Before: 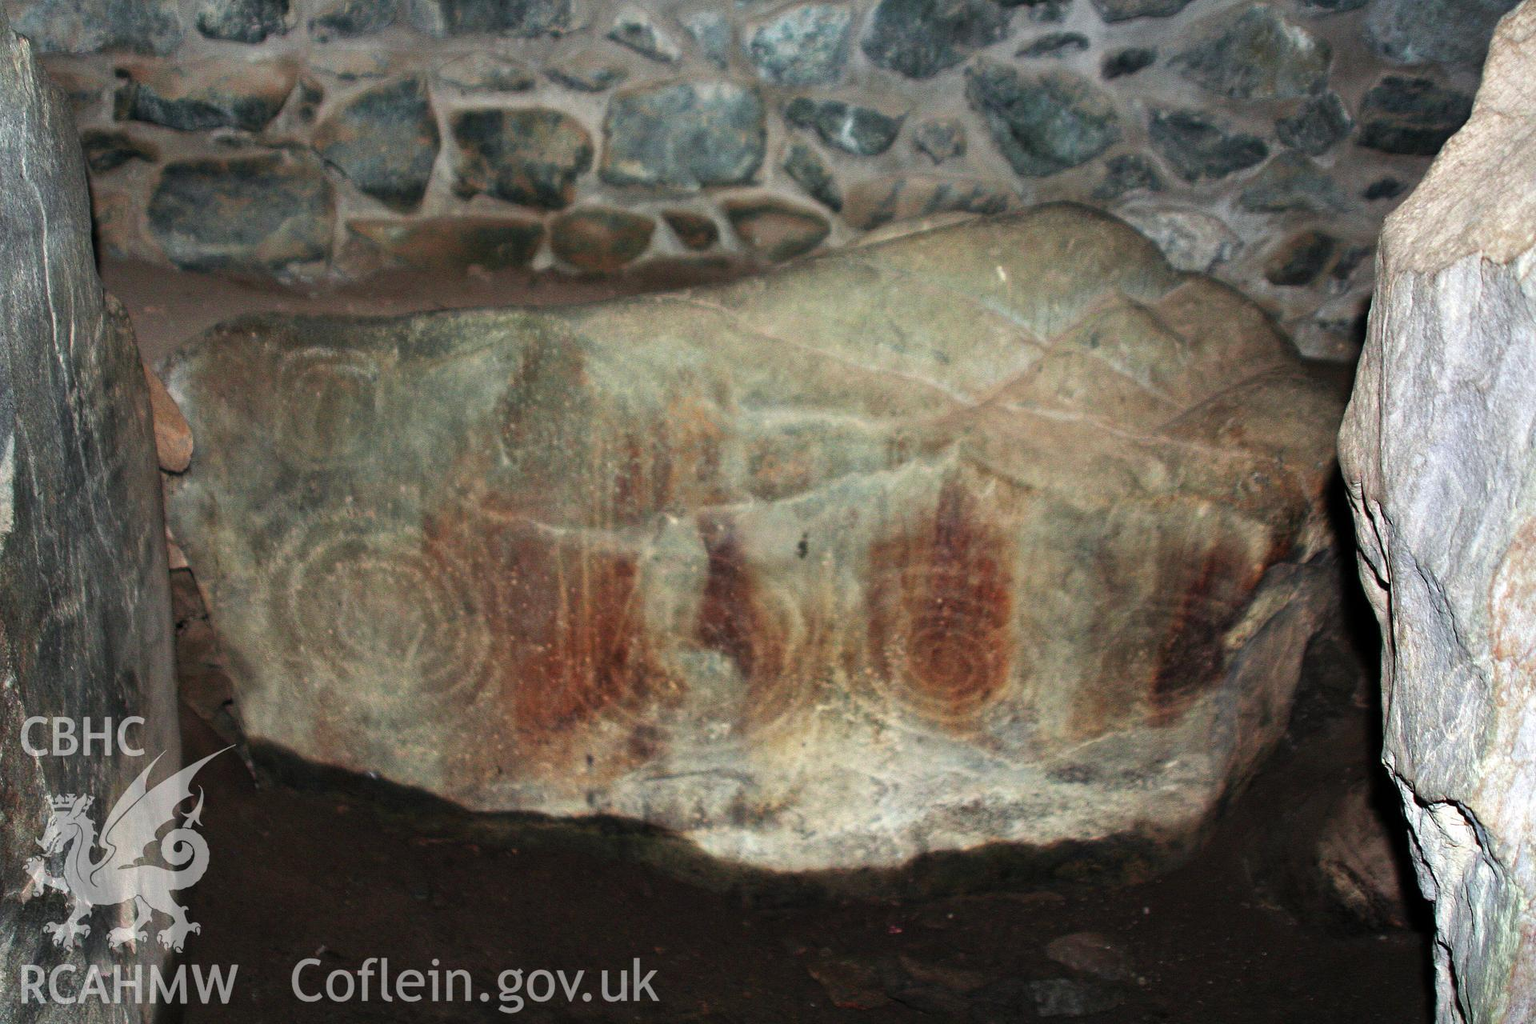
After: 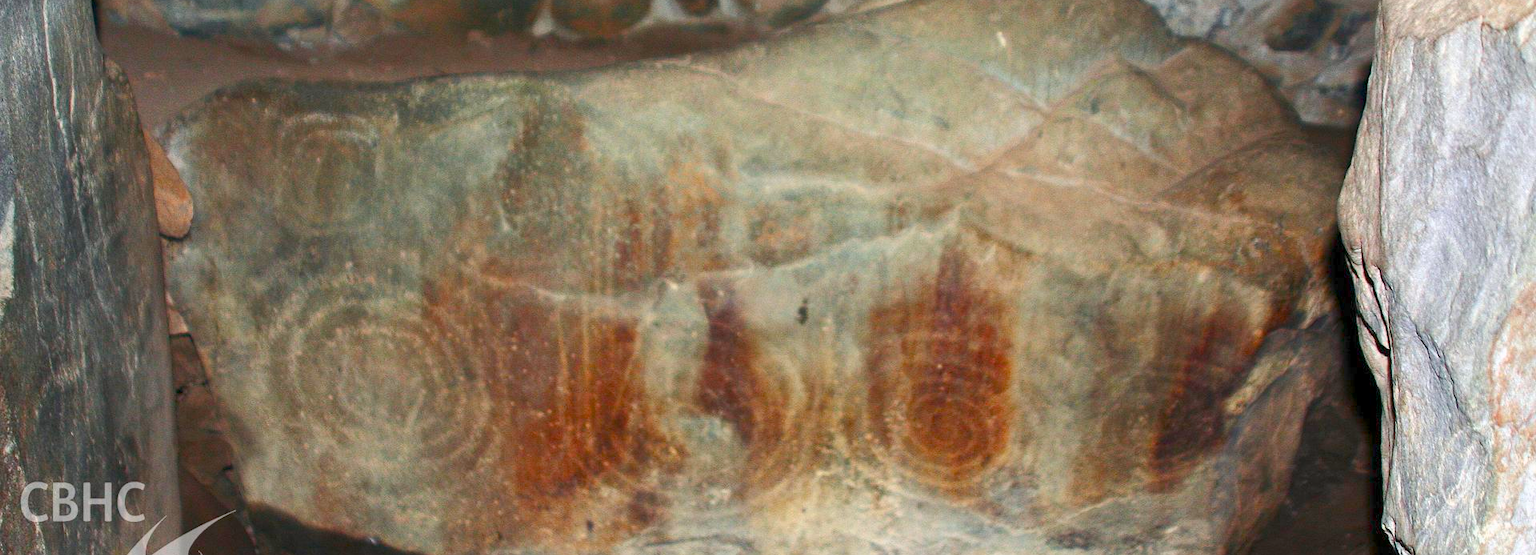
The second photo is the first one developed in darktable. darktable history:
color balance rgb: perceptual saturation grading › global saturation 27.572%, perceptual saturation grading › highlights -25.087%, perceptual saturation grading › shadows 25.165%, perceptual brilliance grading › global brilliance -4.461%, perceptual brilliance grading › highlights 24.255%, perceptual brilliance grading › mid-tones 6.967%, perceptual brilliance grading › shadows -4.712%, contrast -29.767%
crop and rotate: top 22.919%, bottom 22.855%
